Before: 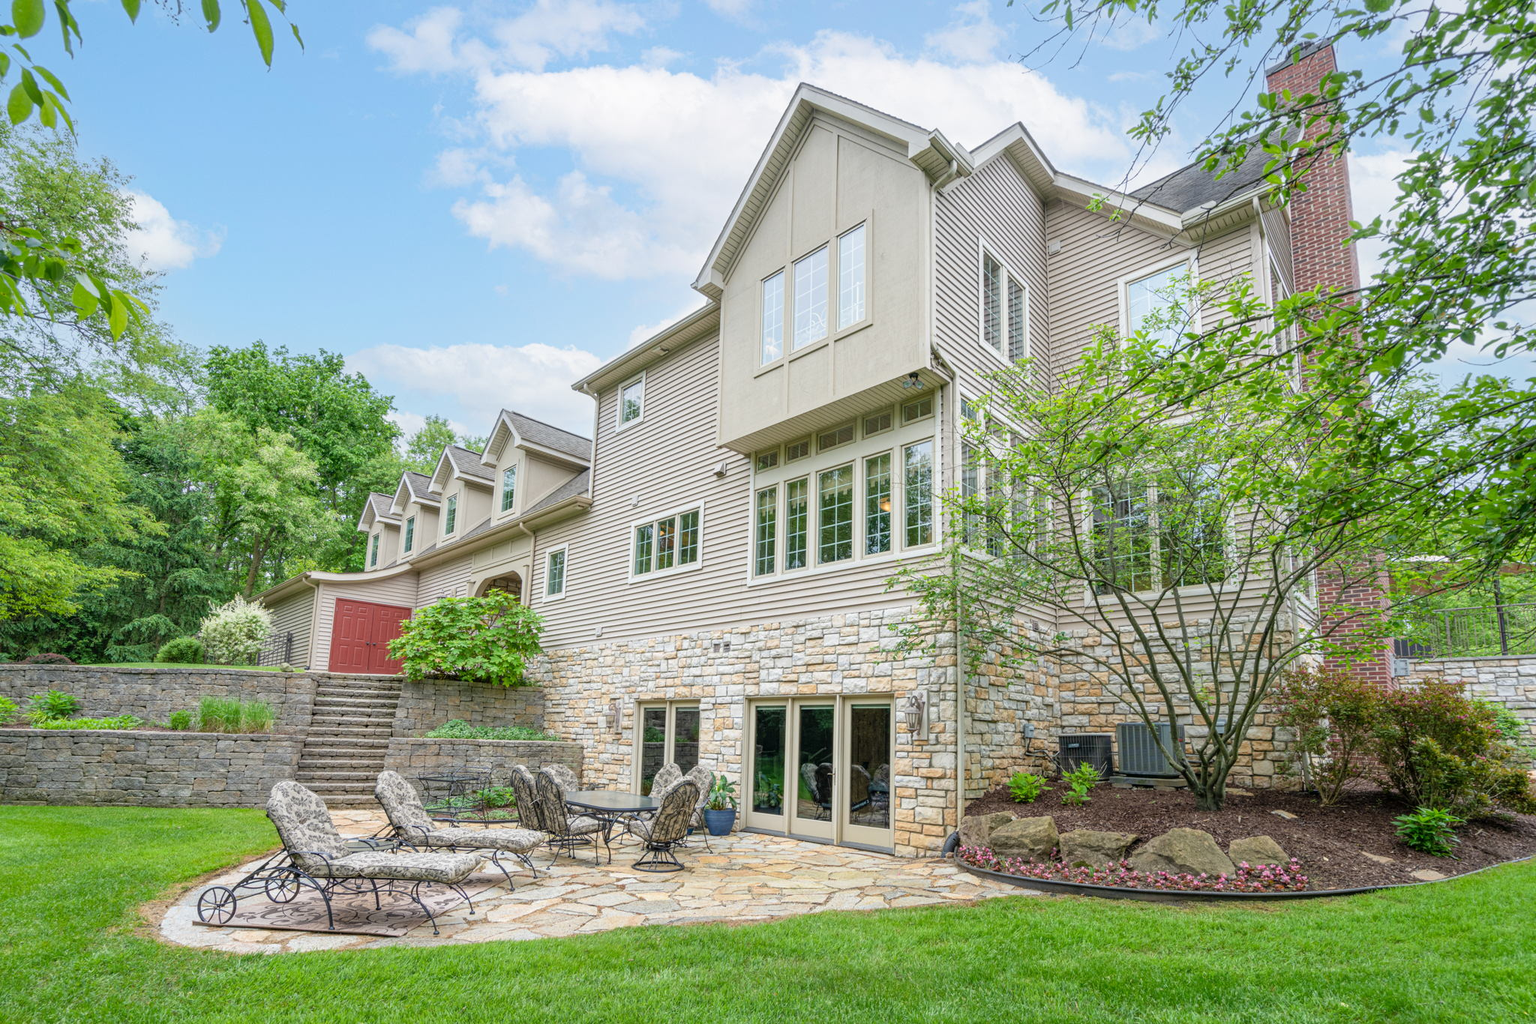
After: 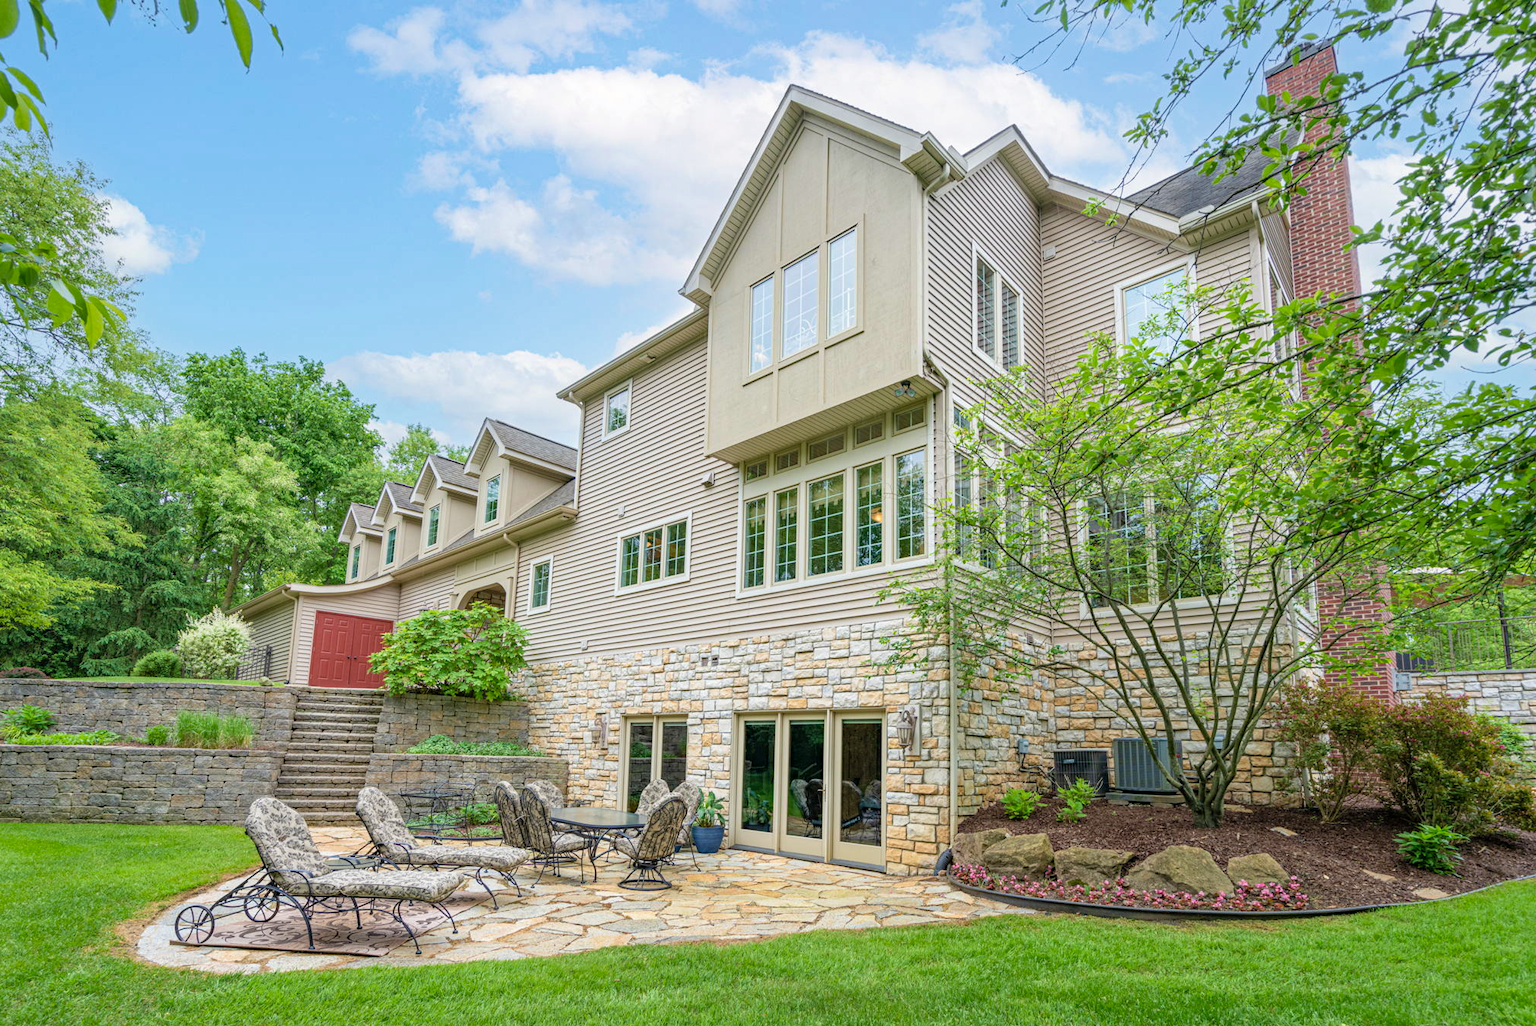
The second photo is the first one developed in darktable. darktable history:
crop: left 1.712%, right 0.278%, bottom 1.828%
haze removal: compatibility mode true, adaptive false
velvia: on, module defaults
